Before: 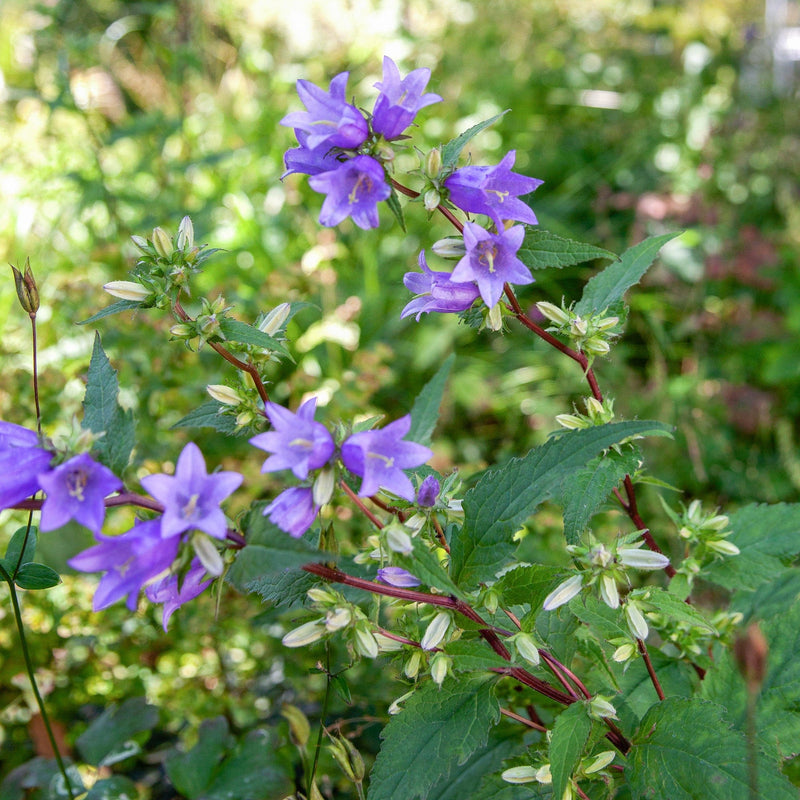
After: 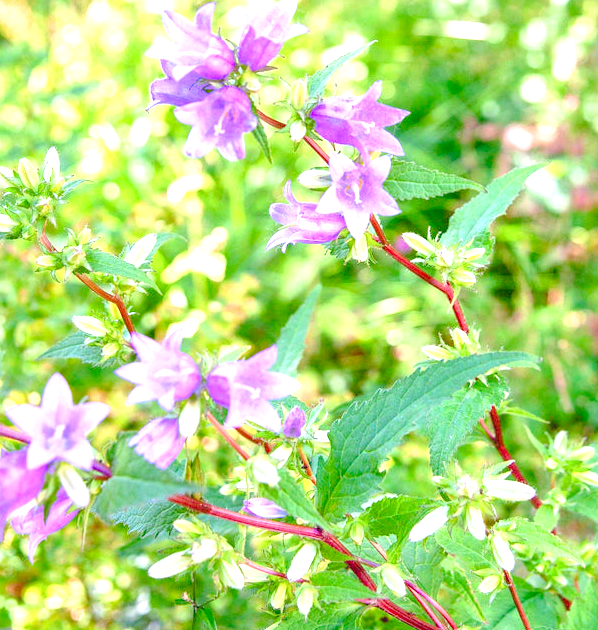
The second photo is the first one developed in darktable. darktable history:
exposure: black level correction 0, exposure 0.7 EV, compensate exposure bias true, compensate highlight preservation false
crop: left 16.768%, top 8.653%, right 8.362%, bottom 12.485%
local contrast: mode bilateral grid, contrast 20, coarseness 50, detail 130%, midtone range 0.2
white balance: red 1.009, blue 1.027
levels: levels [0.008, 0.318, 0.836]
